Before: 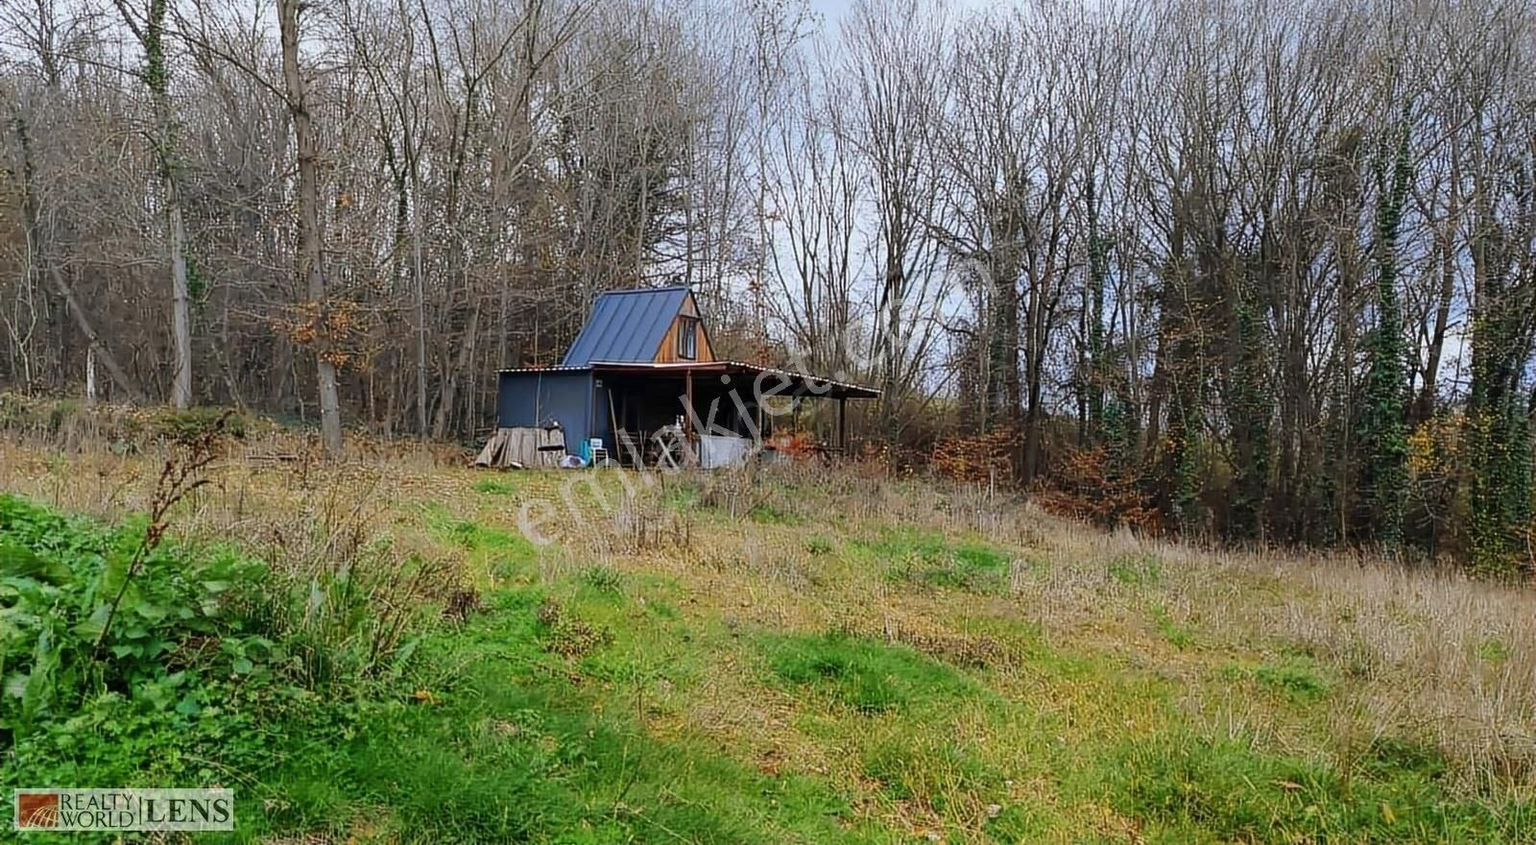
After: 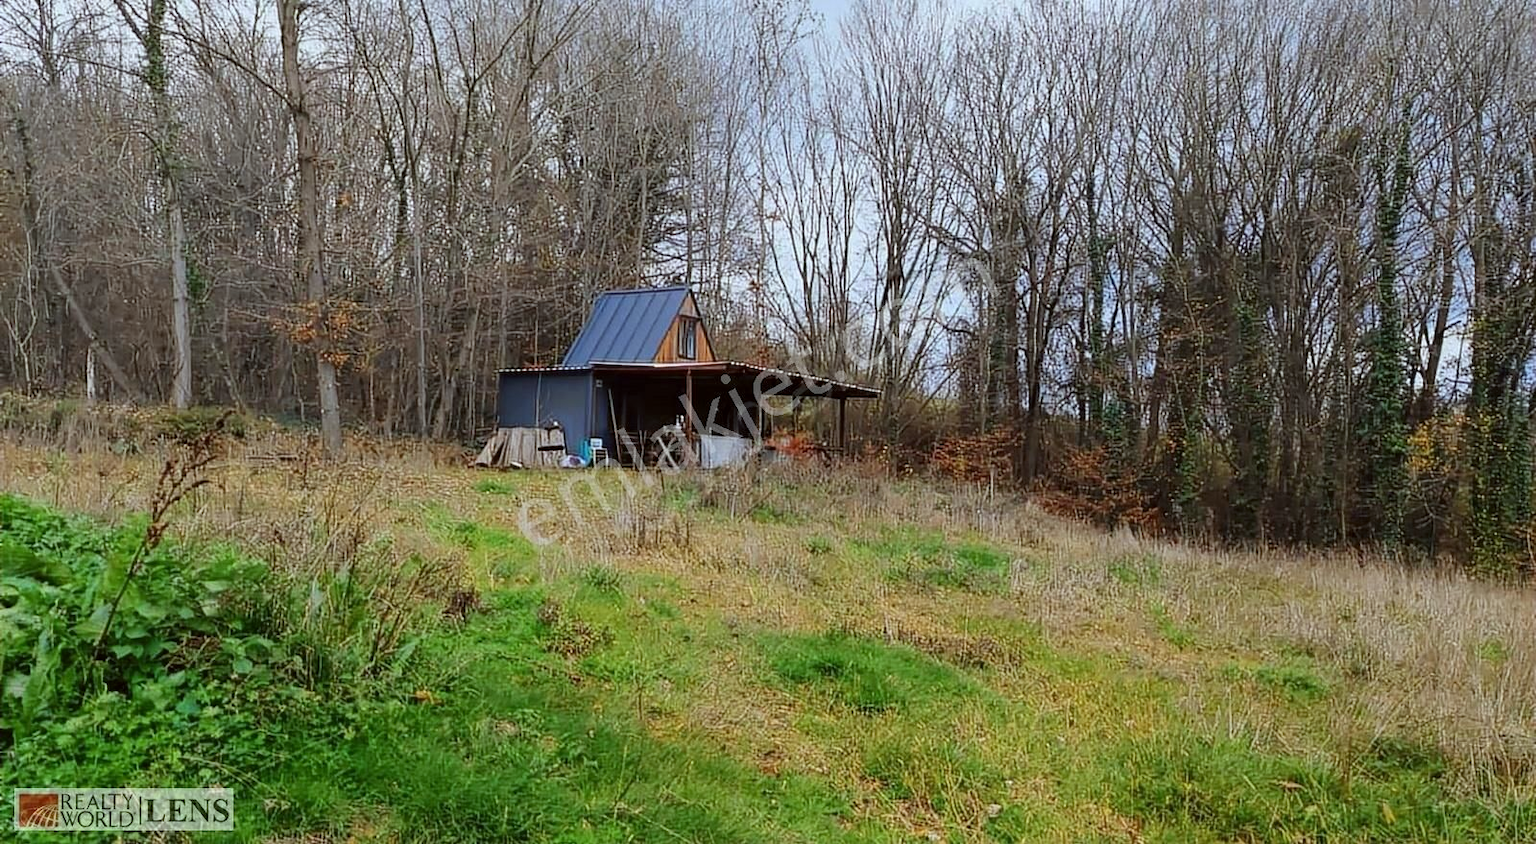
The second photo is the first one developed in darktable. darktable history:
white balance: emerald 1
color correction: highlights a* -2.73, highlights b* -2.09, shadows a* 2.41, shadows b* 2.73
